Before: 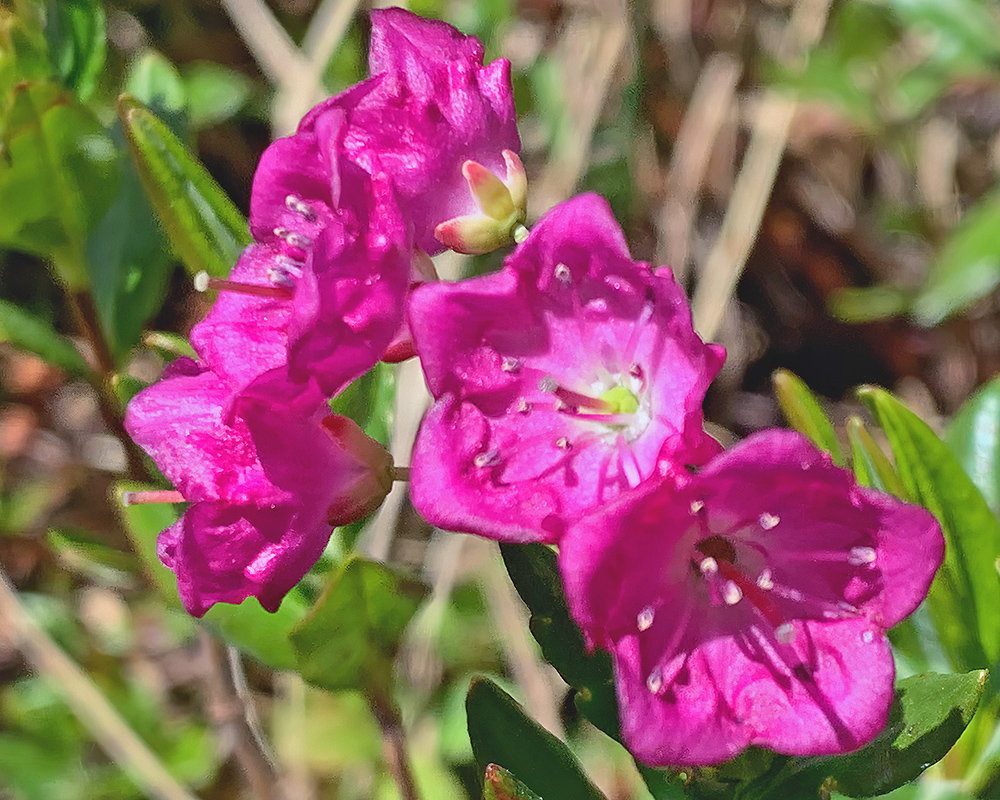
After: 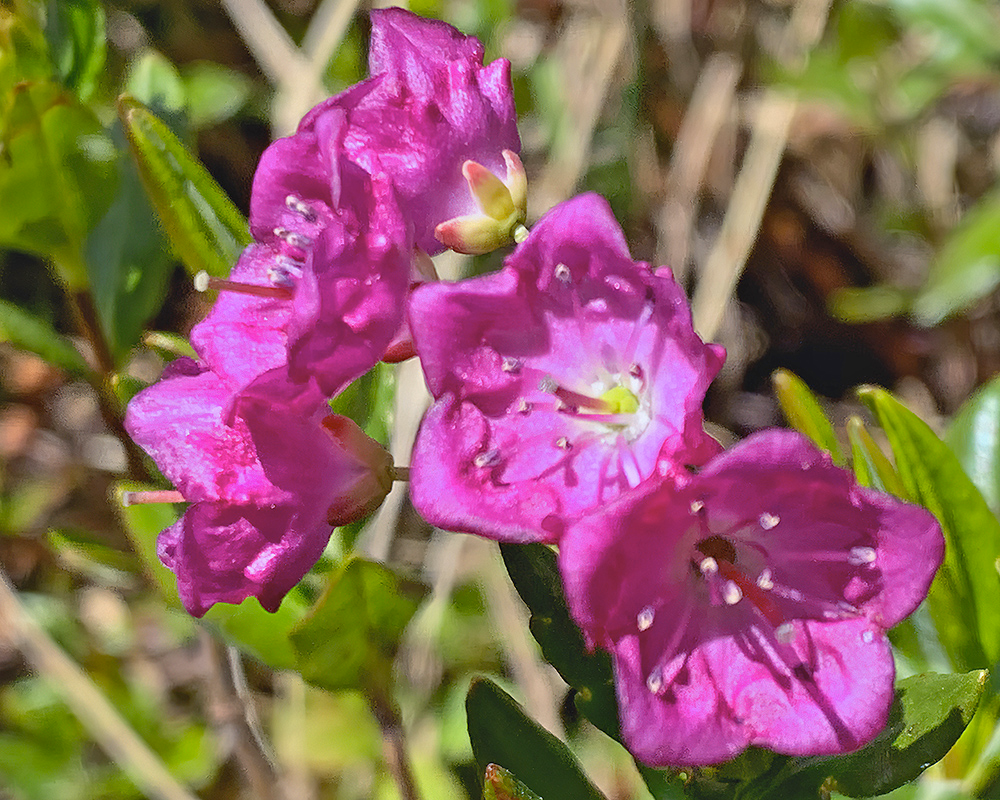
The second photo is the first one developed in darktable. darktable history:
tone equalizer: on, module defaults
color contrast: green-magenta contrast 0.8, blue-yellow contrast 1.1, unbound 0
